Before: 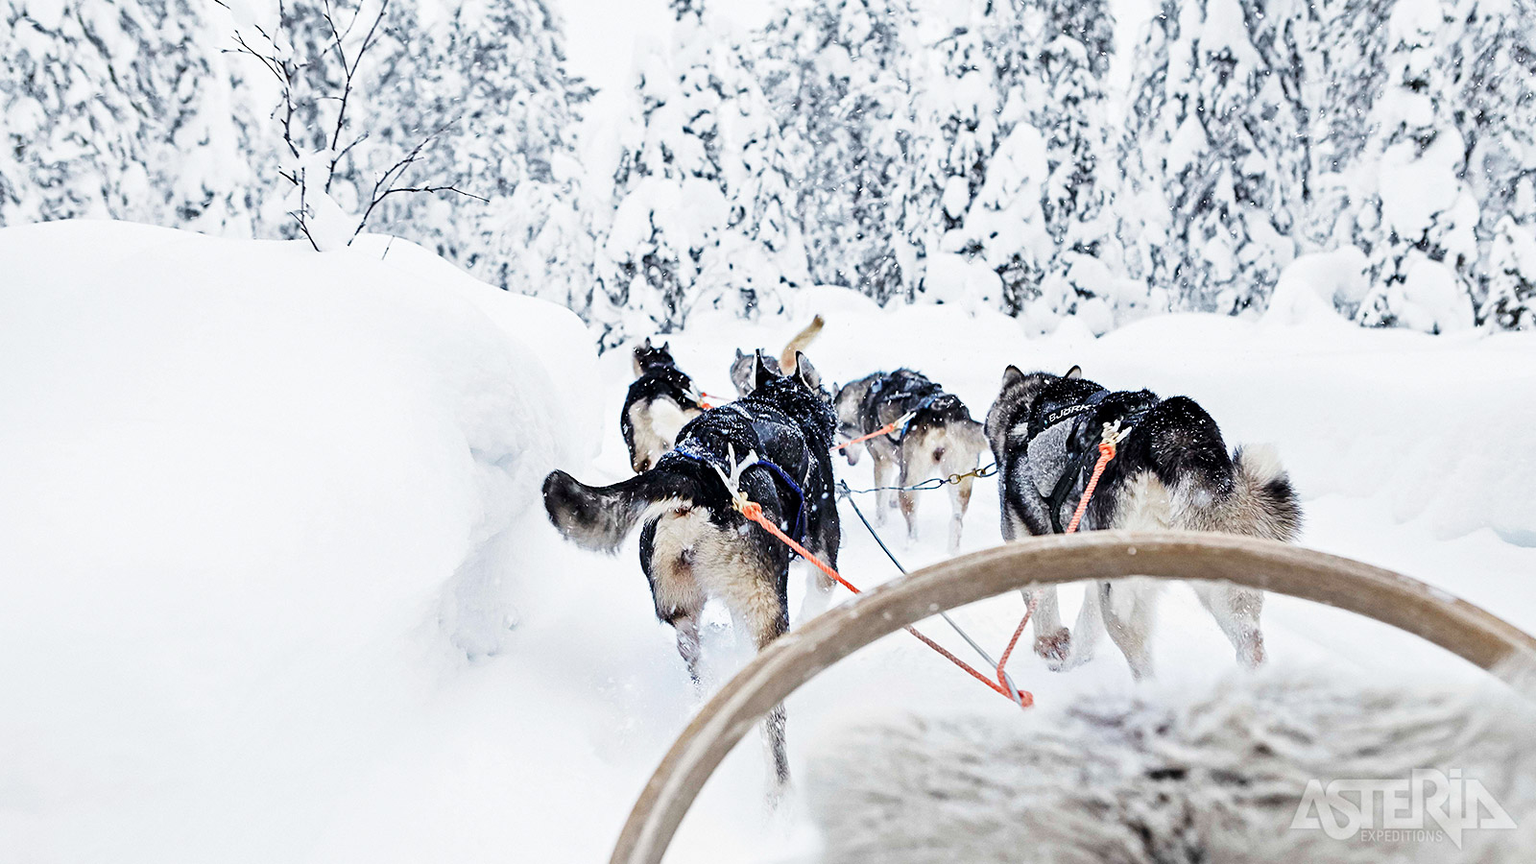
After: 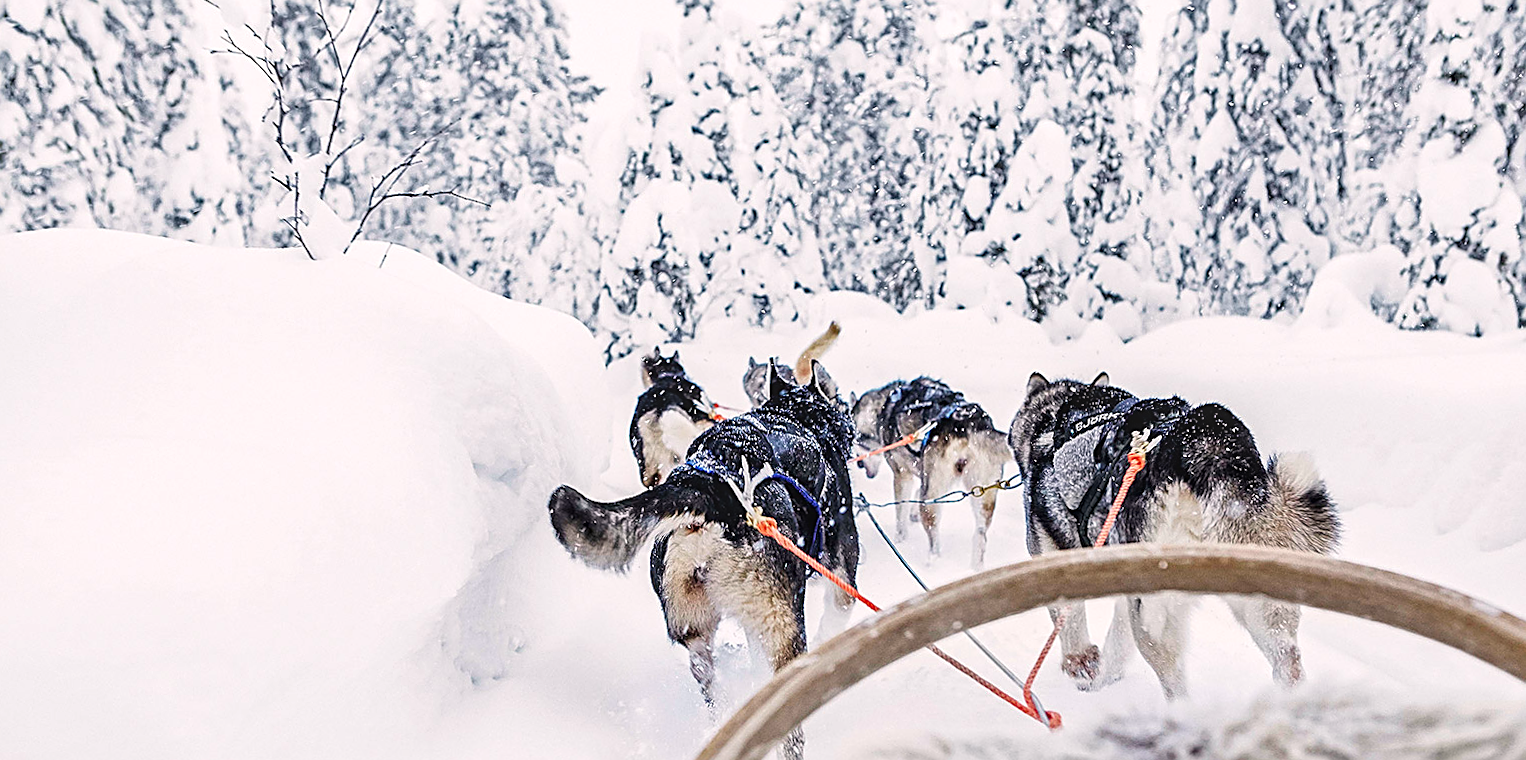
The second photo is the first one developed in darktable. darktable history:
crop and rotate: angle 0.462°, left 0.421%, right 2.83%, bottom 14.255%
color correction: highlights a* 3.52, highlights b* 1.68, saturation 1.16
sharpen: on, module defaults
local contrast: on, module defaults
